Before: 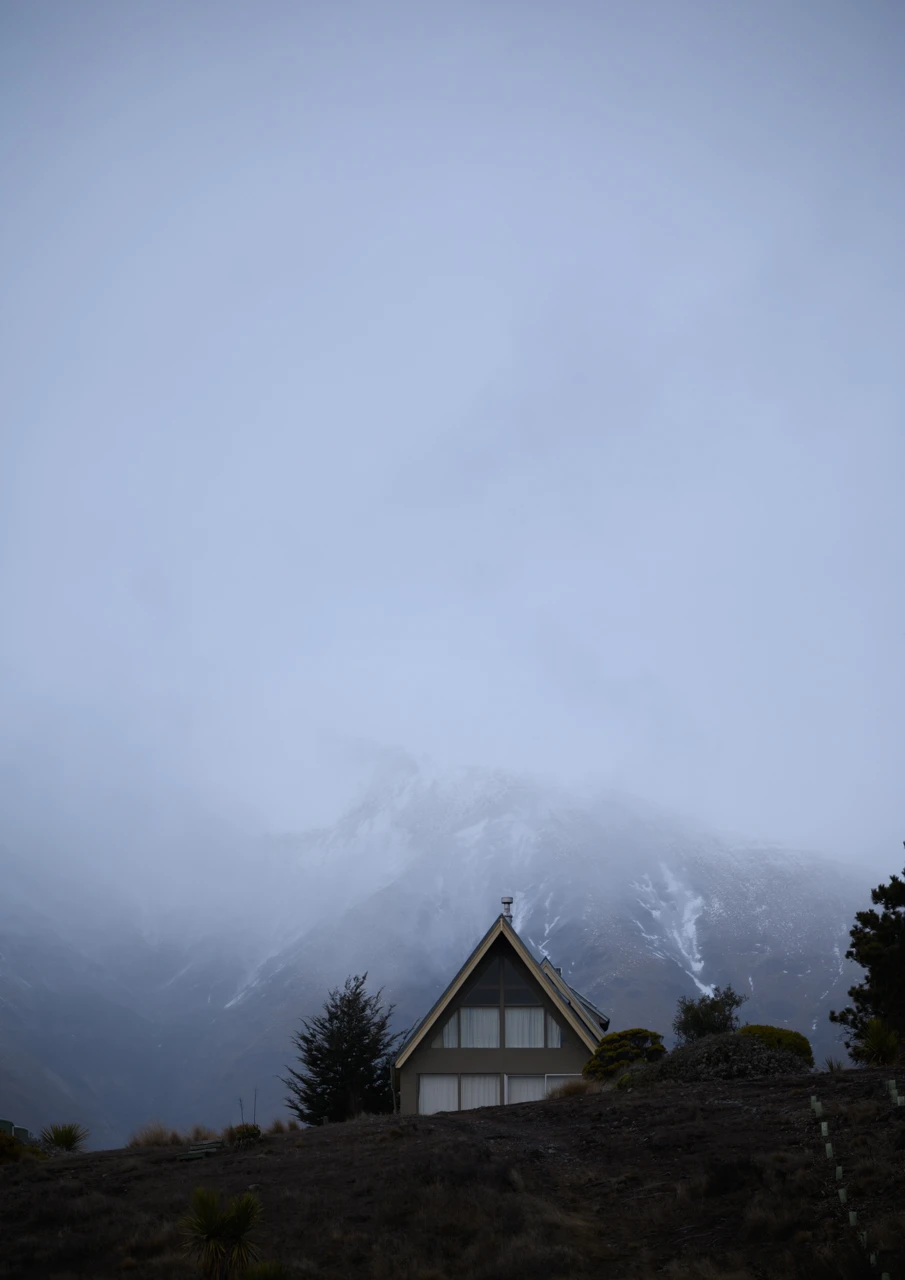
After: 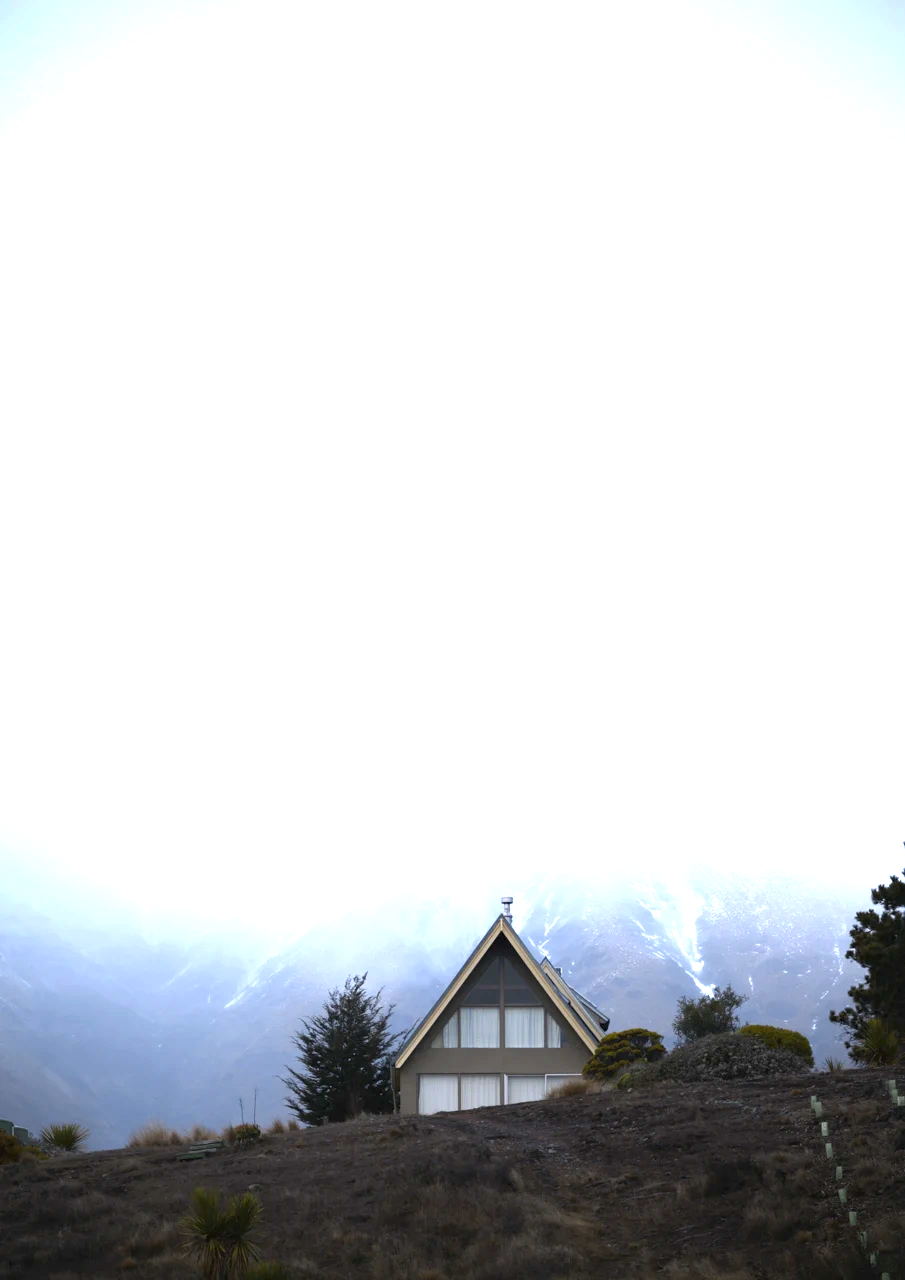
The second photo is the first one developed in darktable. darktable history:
exposure: black level correction 0, exposure 1.909 EV, compensate highlight preservation false
